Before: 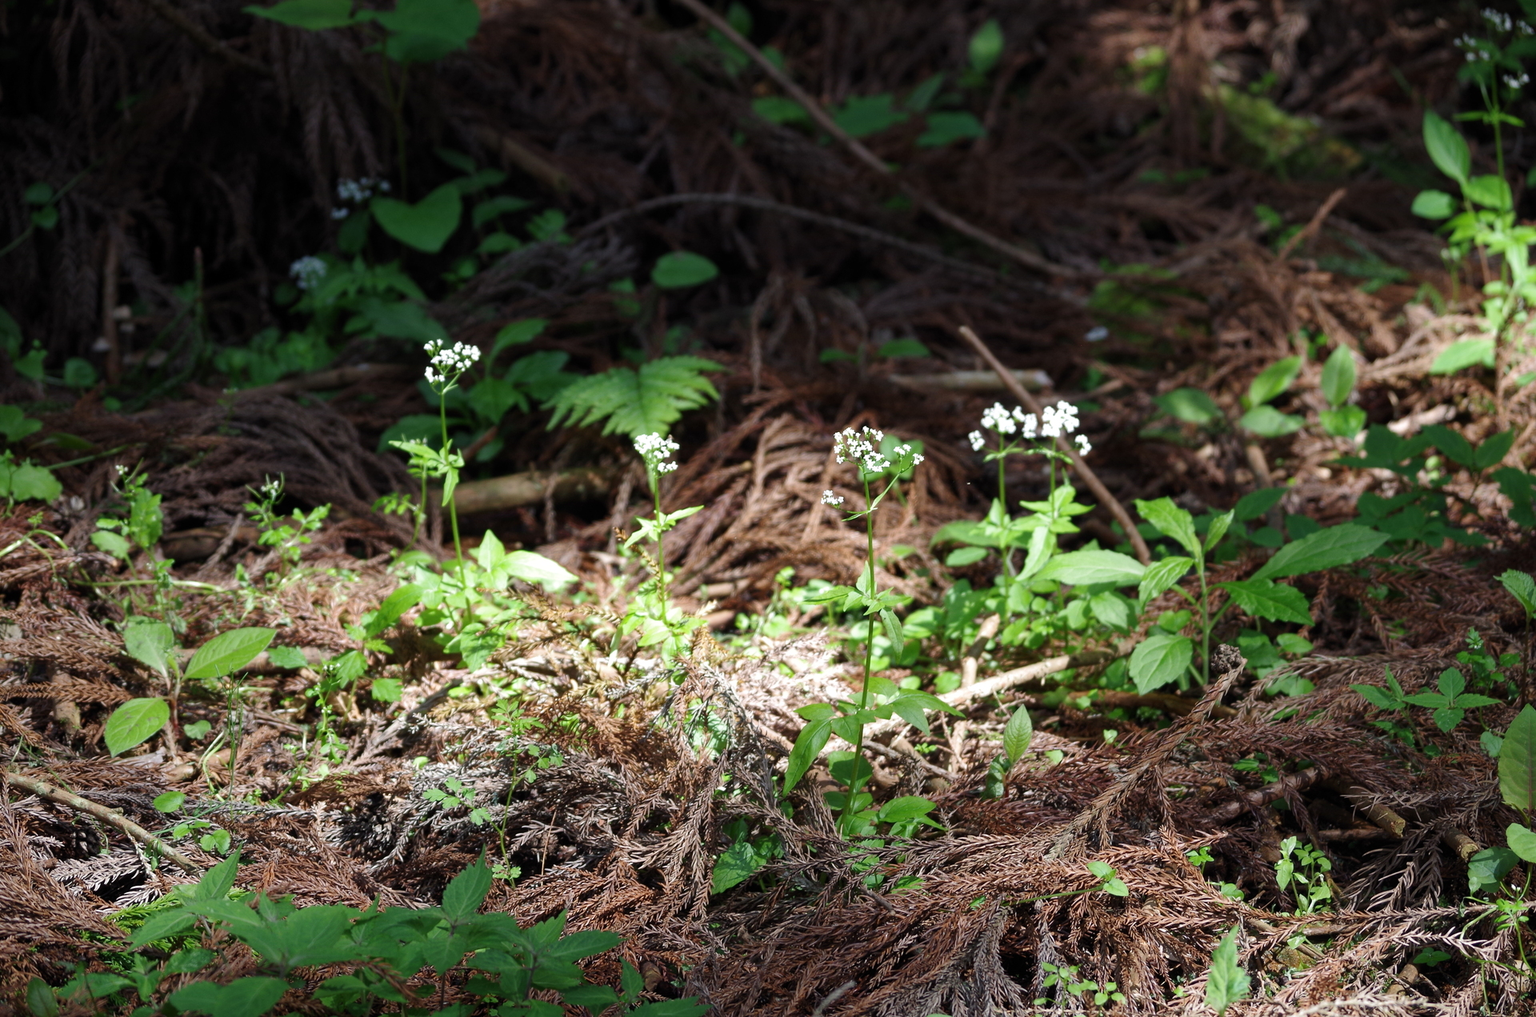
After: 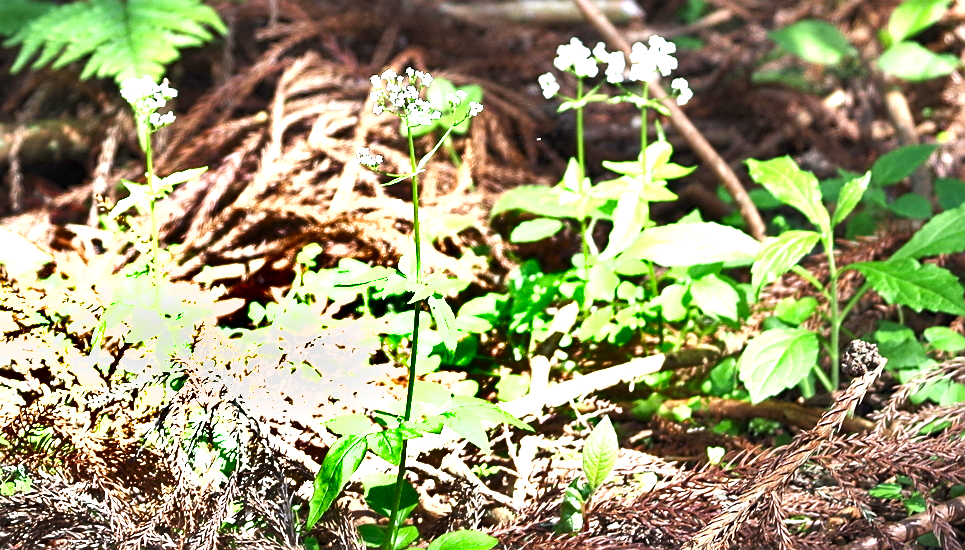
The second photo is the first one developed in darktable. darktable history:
crop: left 35.03%, top 36.625%, right 14.663%, bottom 20.057%
shadows and highlights: shadows 60, highlights -60.23, soften with gaussian
sharpen: on, module defaults
exposure: exposure 2.003 EV, compensate highlight preservation false
